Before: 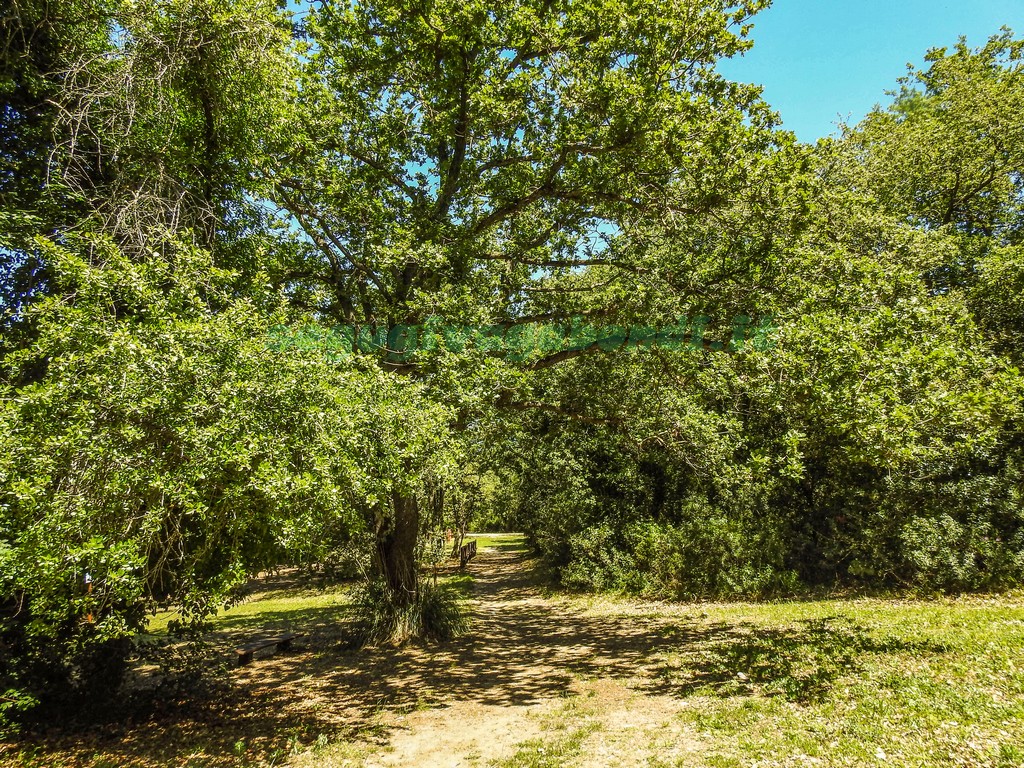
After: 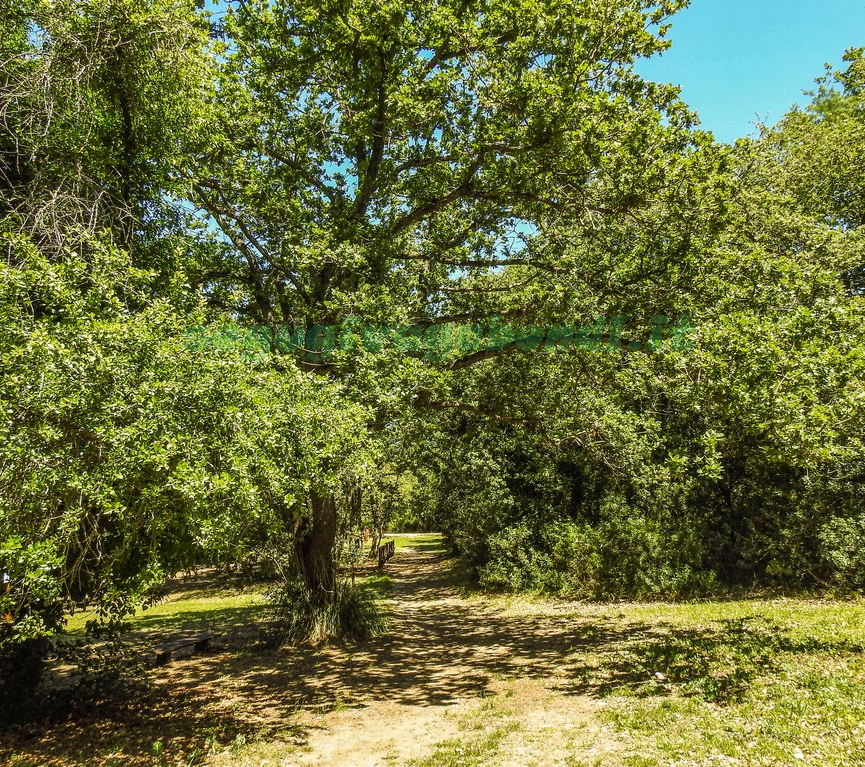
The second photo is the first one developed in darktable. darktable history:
crop: left 8.063%, right 7.464%
